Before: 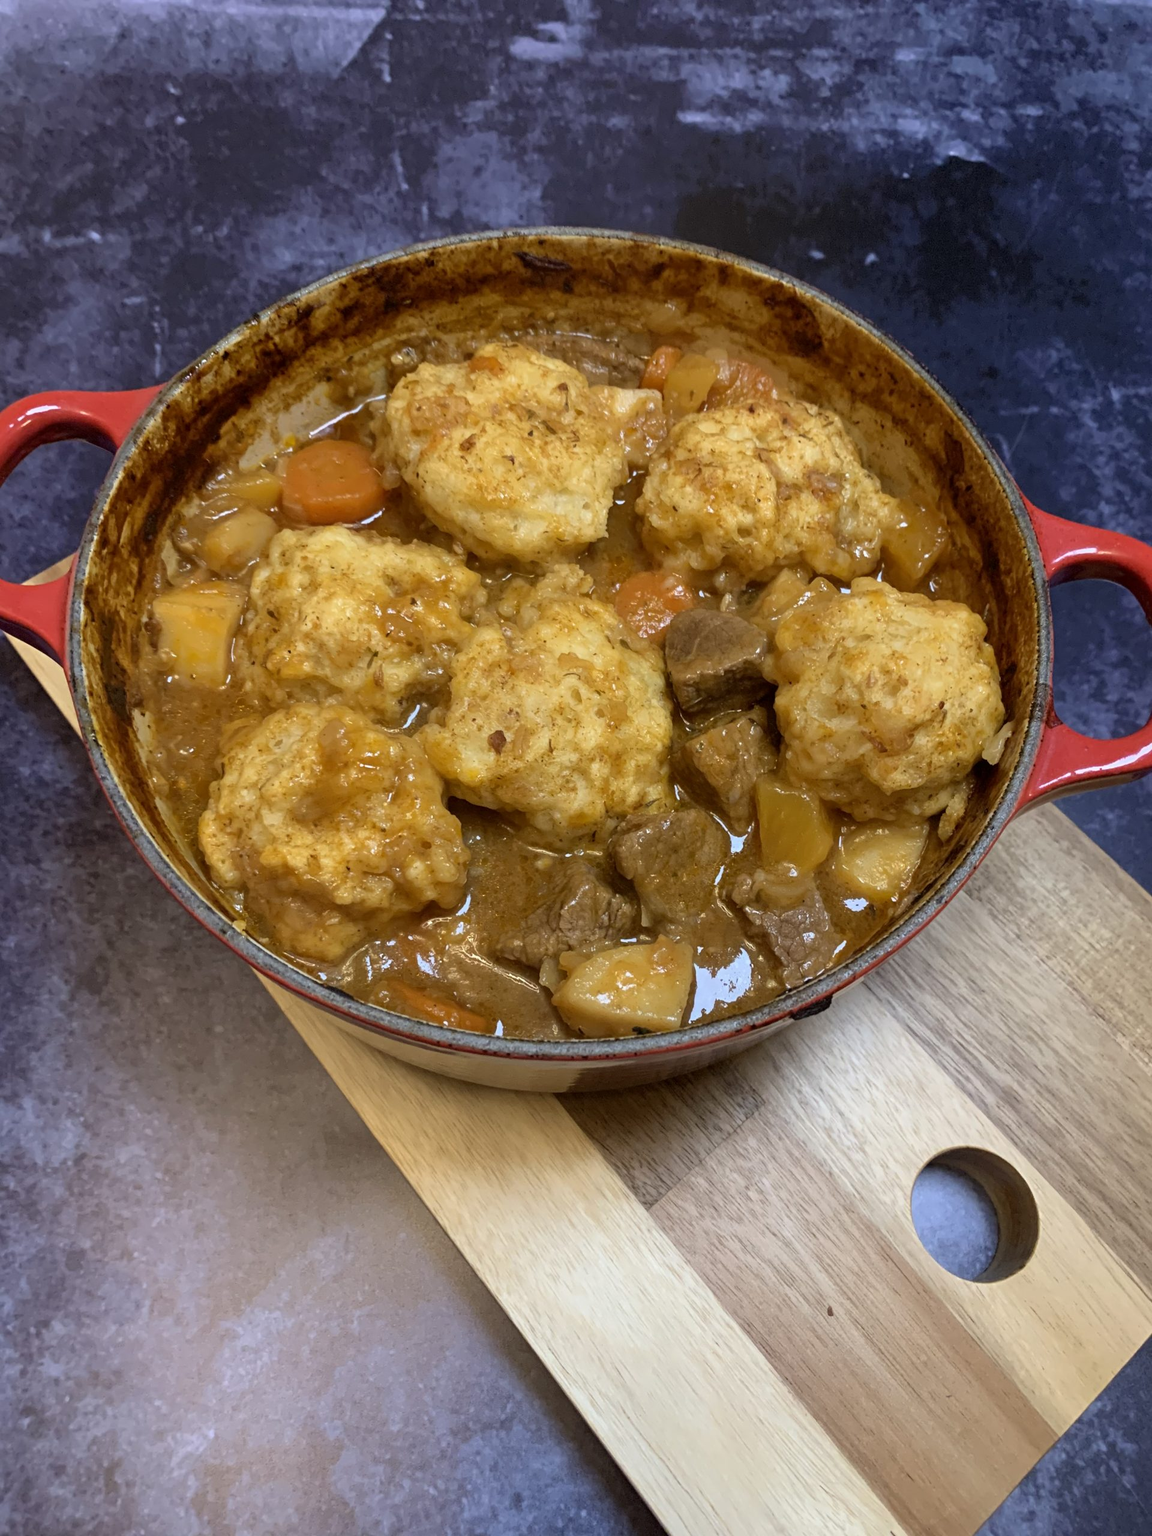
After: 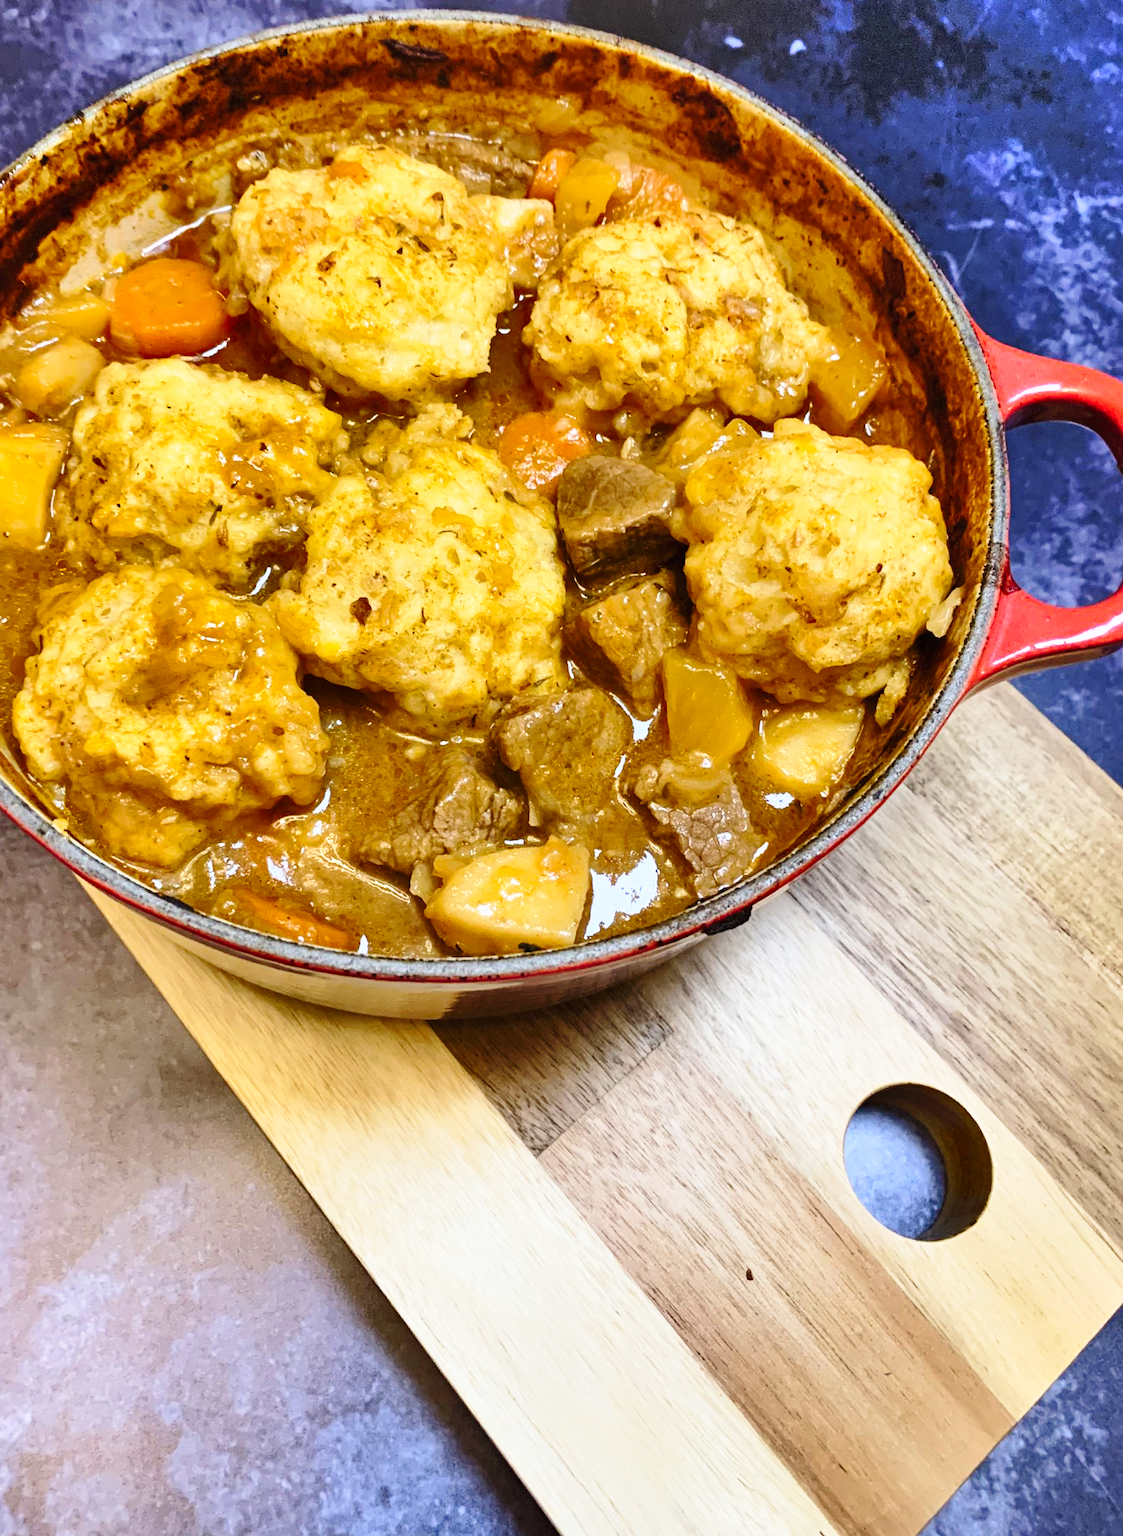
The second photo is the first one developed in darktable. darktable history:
shadows and highlights: shadows 75, highlights -60.85, soften with gaussian
crop: left 16.315%, top 14.246%
contrast brightness saturation: contrast 0.2, brightness 0.16, saturation 0.22
base curve: curves: ch0 [(0, 0) (0.028, 0.03) (0.121, 0.232) (0.46, 0.748) (0.859, 0.968) (1, 1)], preserve colors none
